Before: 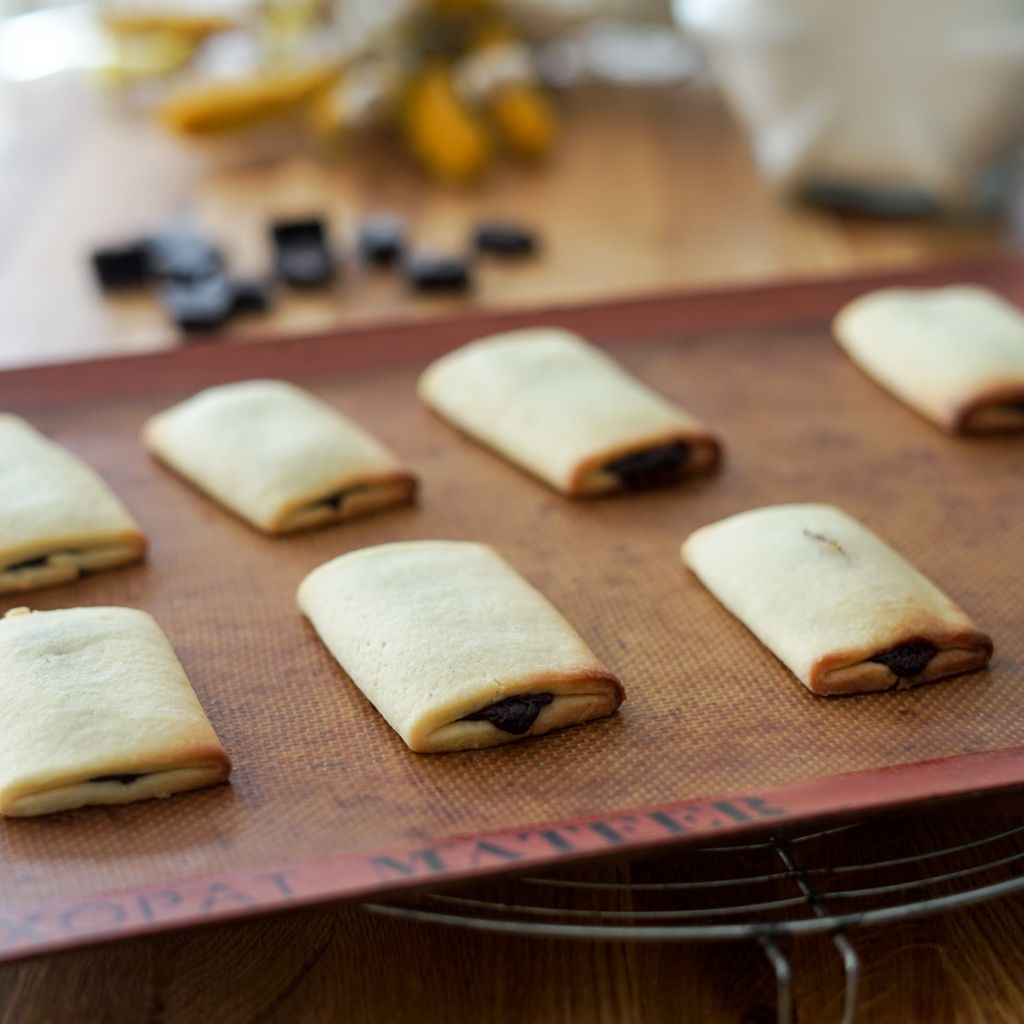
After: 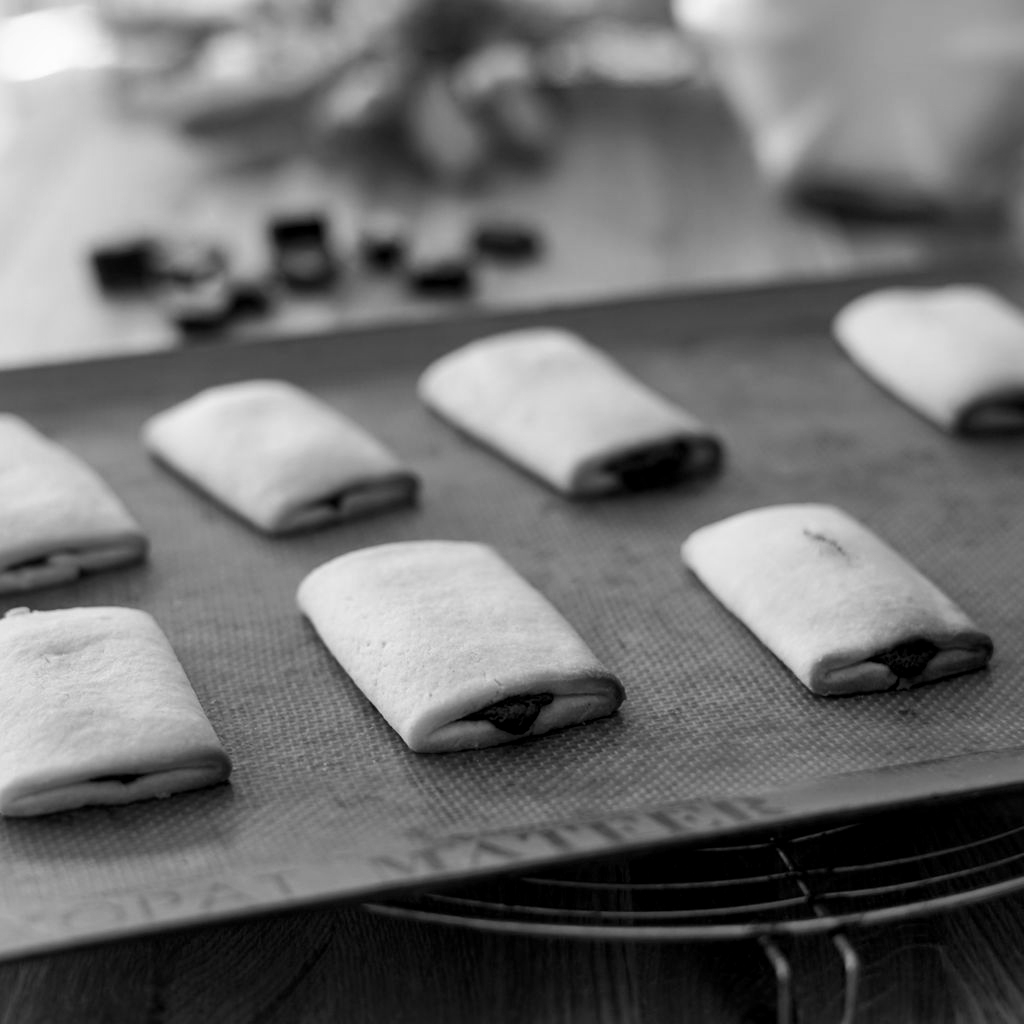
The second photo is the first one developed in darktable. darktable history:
color calibration: output gray [0.23, 0.37, 0.4, 0], gray › normalize channels true, illuminant same as pipeline (D50), adaptation XYZ, x 0.346, y 0.359, gamut compression 0
local contrast: mode bilateral grid, contrast 20, coarseness 50, detail 132%, midtone range 0.2
